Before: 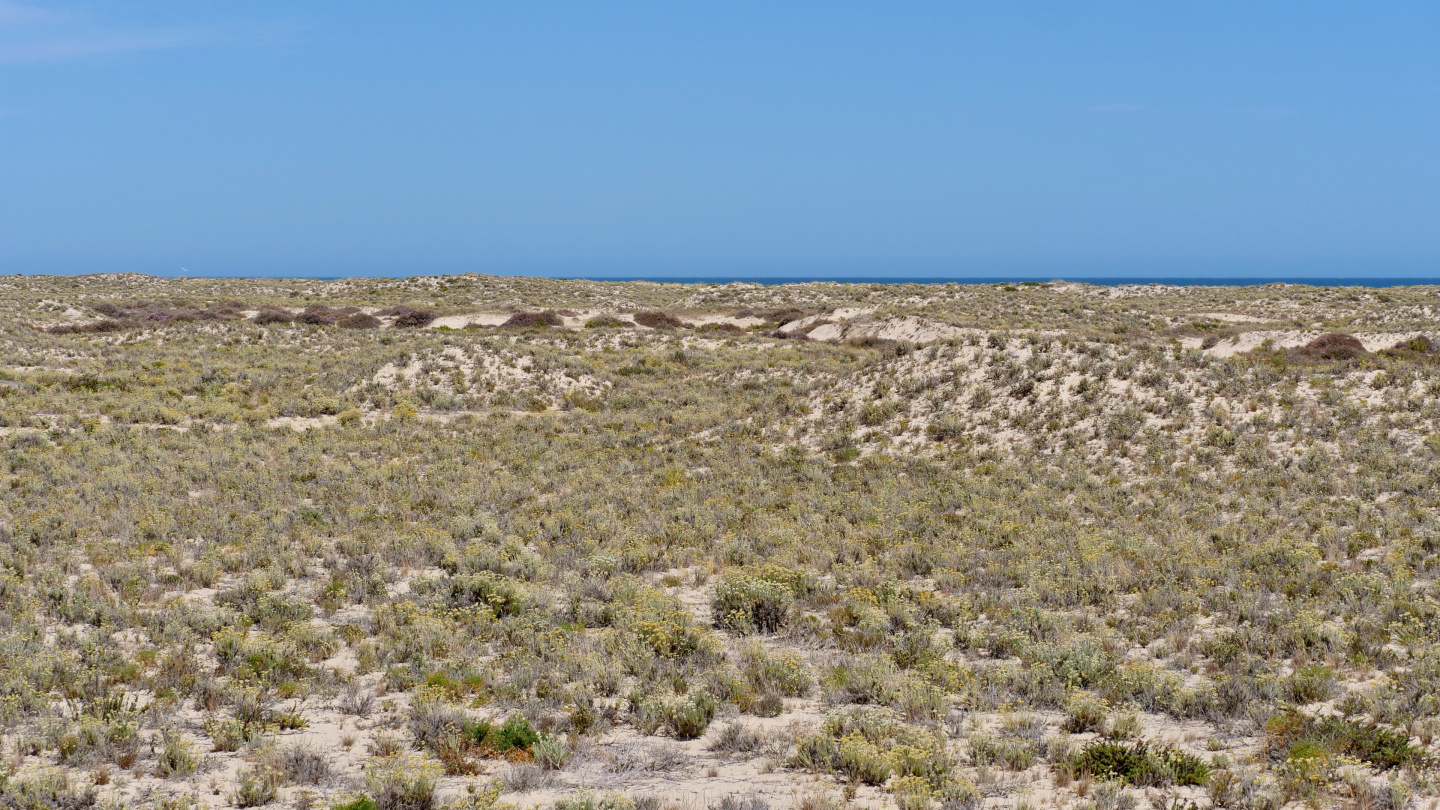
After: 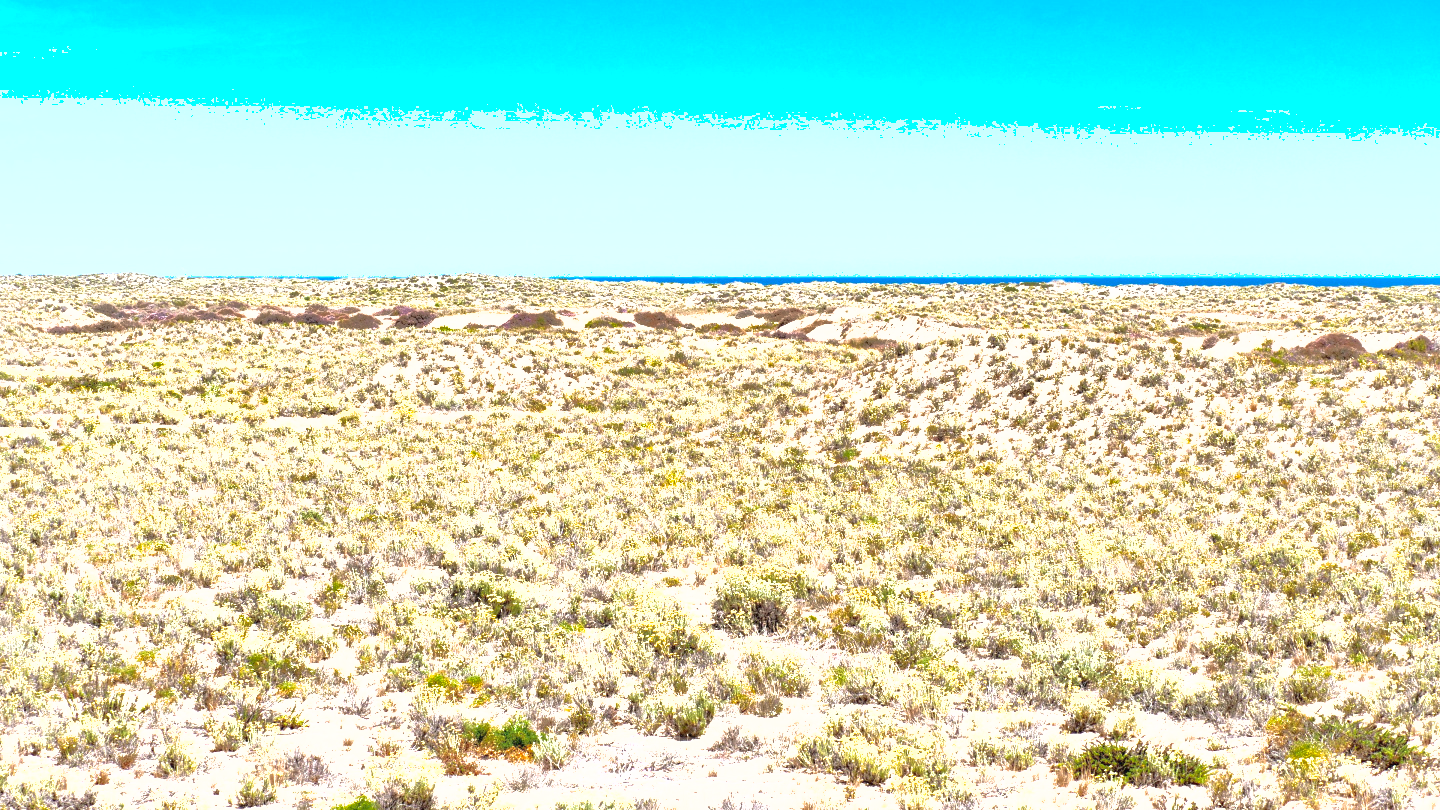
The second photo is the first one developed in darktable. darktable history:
shadows and highlights: shadows 30
graduated density: density 2.02 EV, hardness 44%, rotation 0.374°, offset 8.21, hue 208.8°, saturation 97%
exposure: black level correction 0, exposure 1.9 EV, compensate highlight preservation false
